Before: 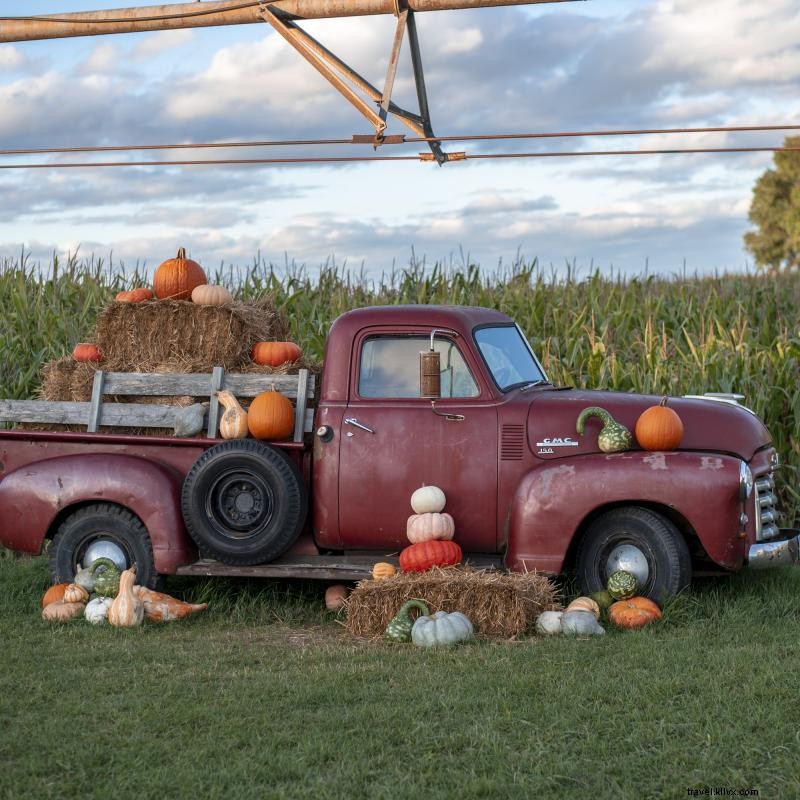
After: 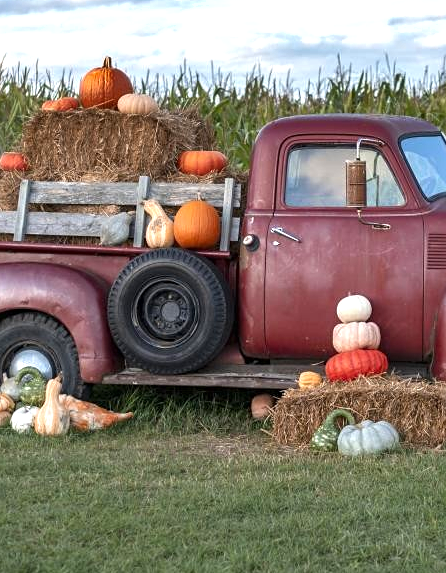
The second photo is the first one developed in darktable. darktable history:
shadows and highlights: soften with gaussian
crop: left 9.338%, top 23.947%, right 34.855%, bottom 4.411%
exposure: black level correction 0, exposure 0.691 EV, compensate highlight preservation false
sharpen: amount 0.205
